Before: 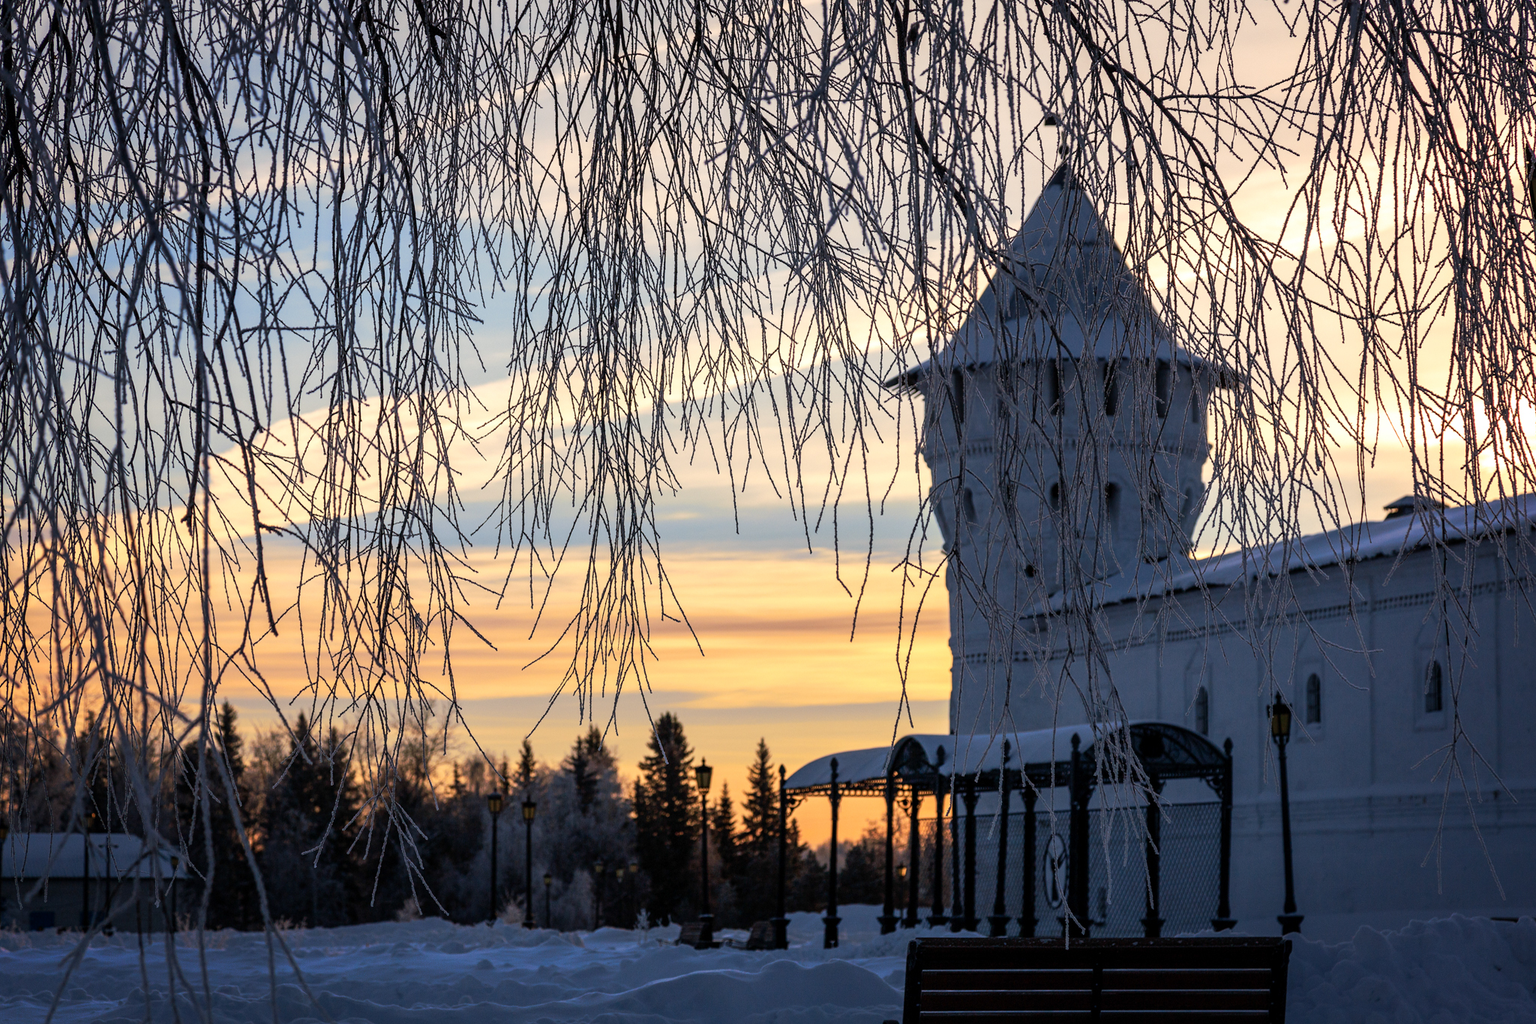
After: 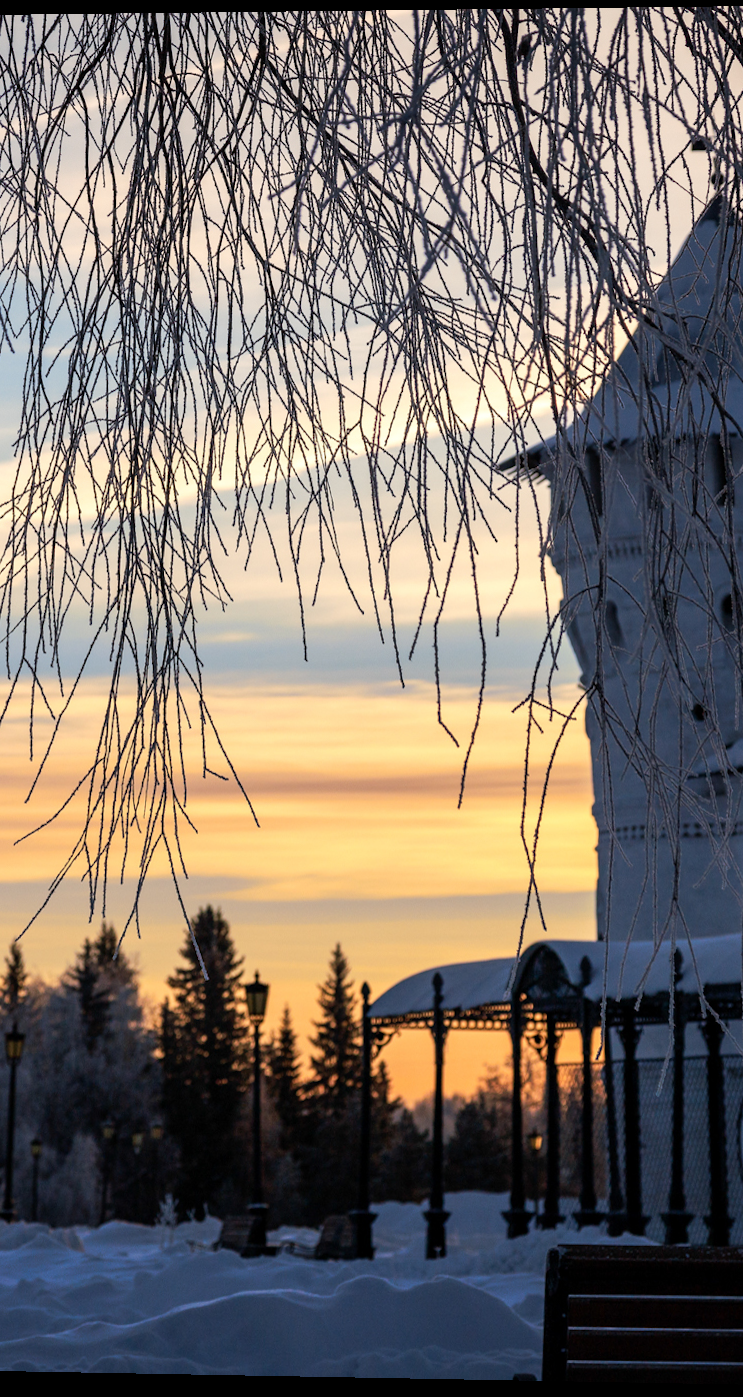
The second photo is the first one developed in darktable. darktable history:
rotate and perspective: rotation 0.128°, lens shift (vertical) -0.181, lens shift (horizontal) -0.044, shear 0.001, automatic cropping off
crop: left 33.36%, right 33.36%
